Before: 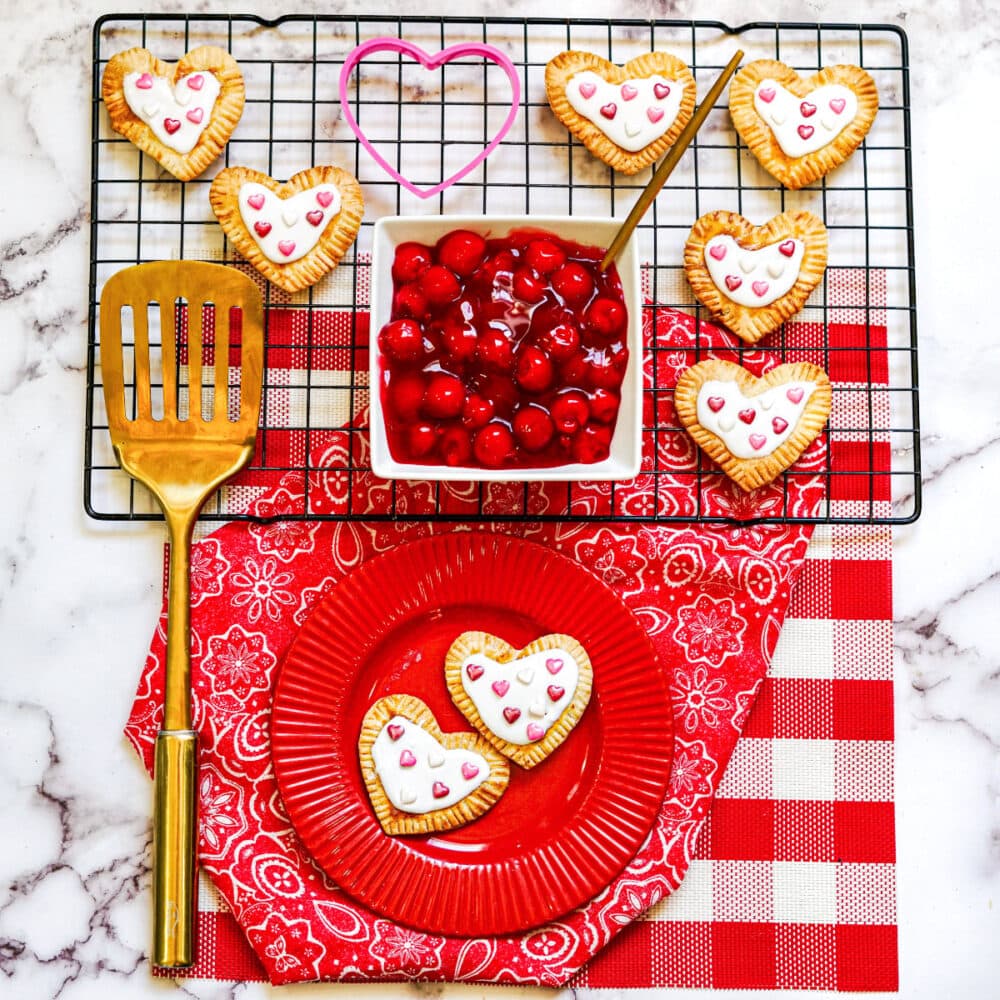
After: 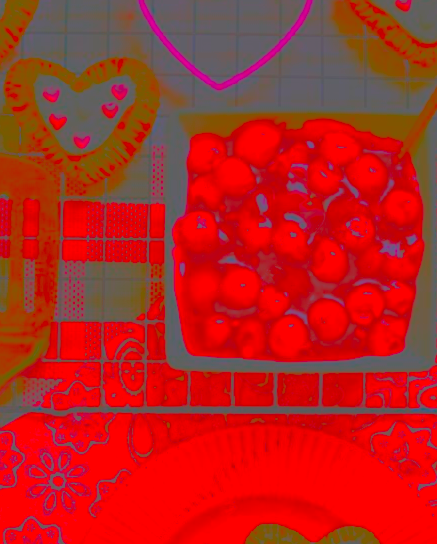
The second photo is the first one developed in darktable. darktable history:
sharpen: on, module defaults
contrast brightness saturation: contrast -0.982, brightness -0.167, saturation 0.751
crop: left 20.549%, top 10.839%, right 35.699%, bottom 34.74%
local contrast: highlights 3%, shadows 4%, detail 134%
